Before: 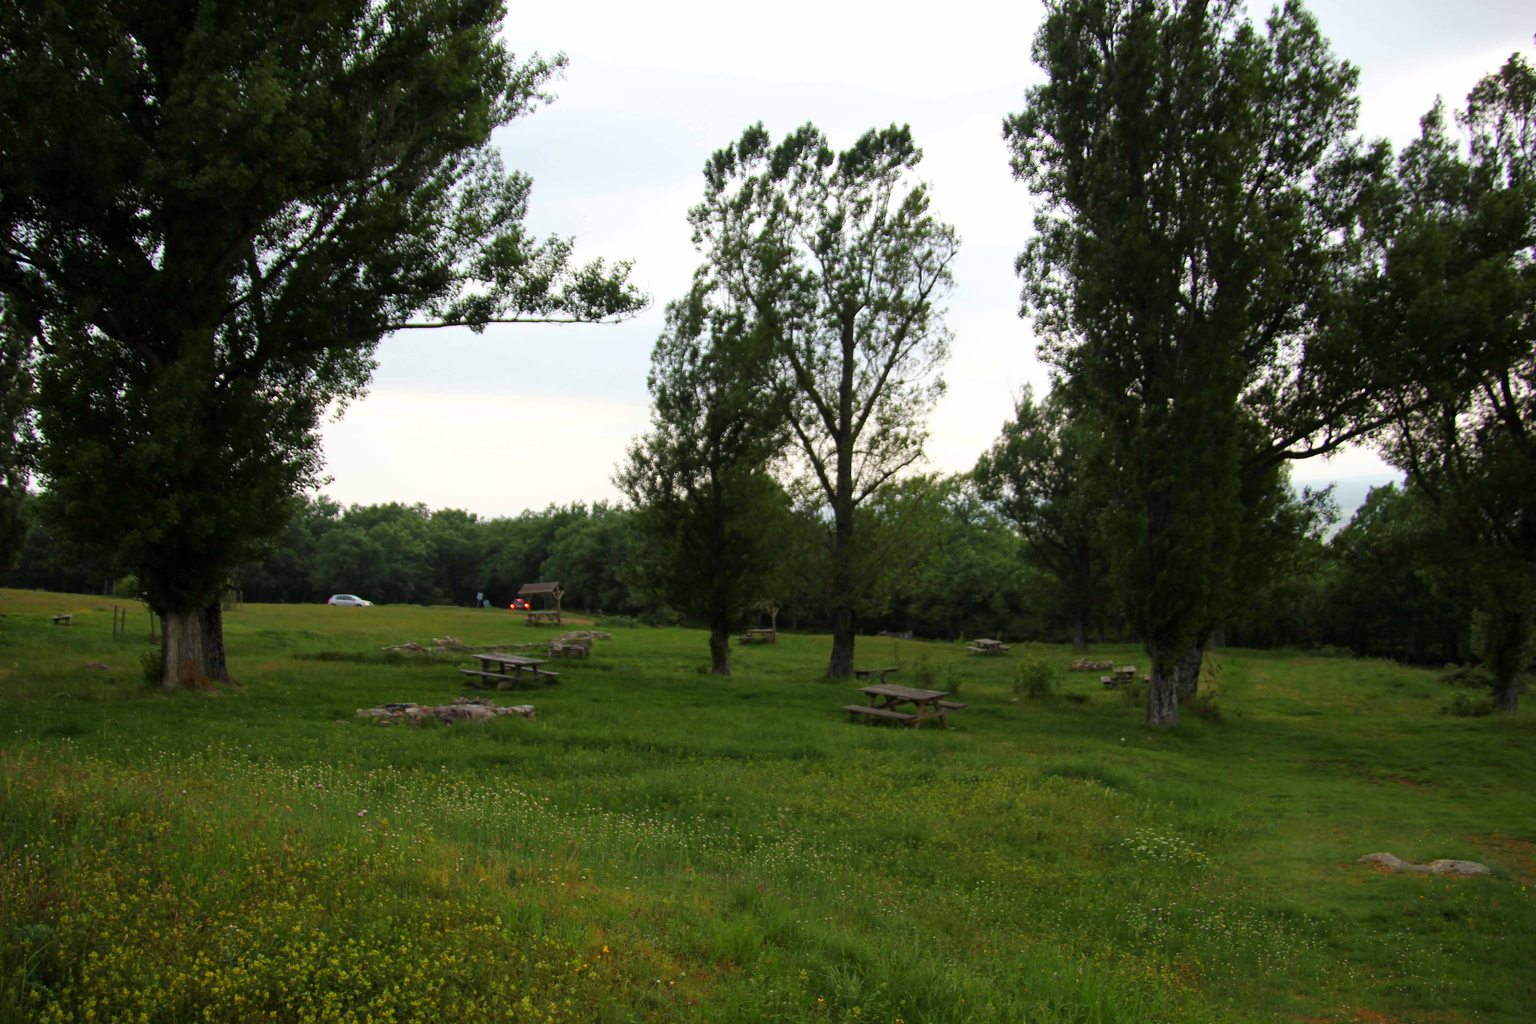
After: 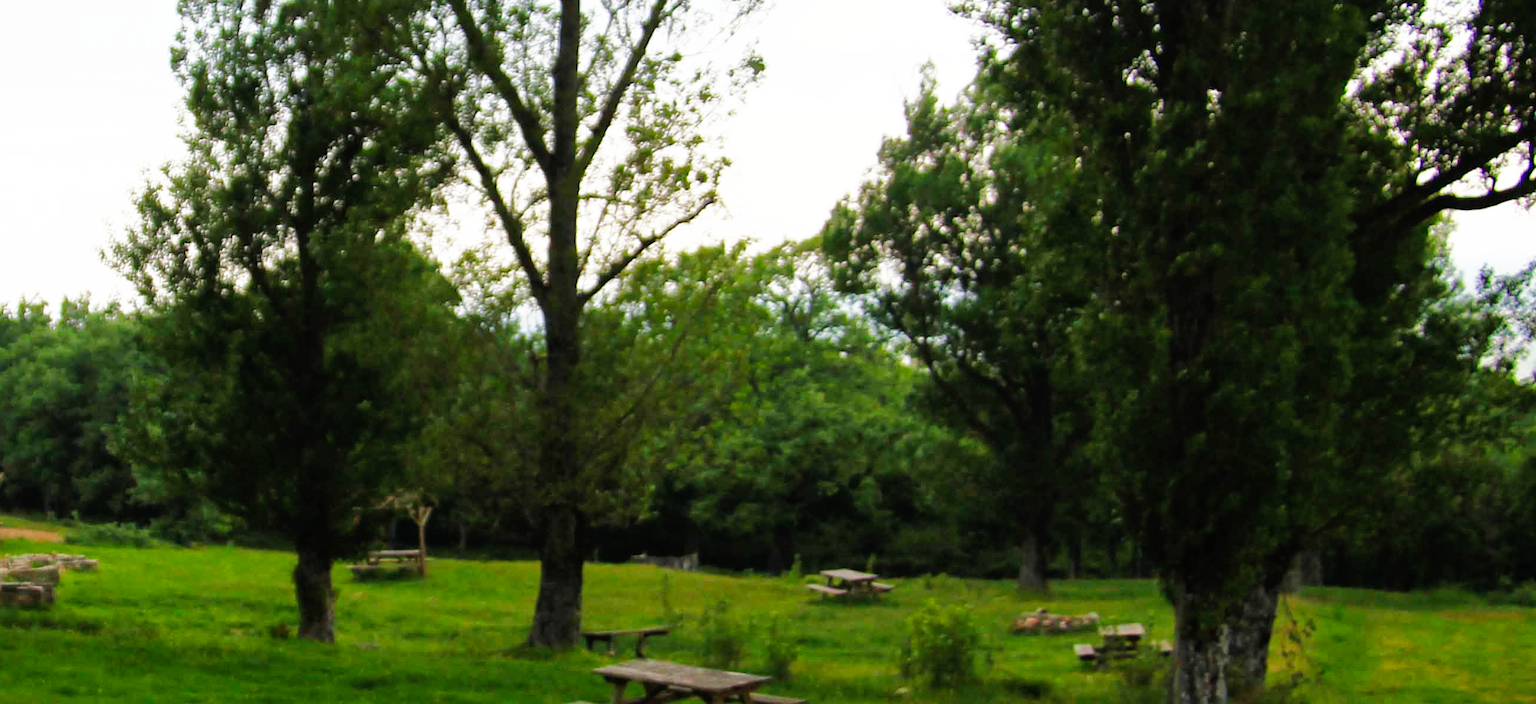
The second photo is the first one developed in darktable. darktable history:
shadows and highlights: shadows 40.28, highlights -59.94
base curve: curves: ch0 [(0, 0) (0.007, 0.004) (0.027, 0.03) (0.046, 0.07) (0.207, 0.54) (0.442, 0.872) (0.673, 0.972) (1, 1)], preserve colors none
crop: left 36.631%, top 34.537%, right 13.223%, bottom 30.948%
